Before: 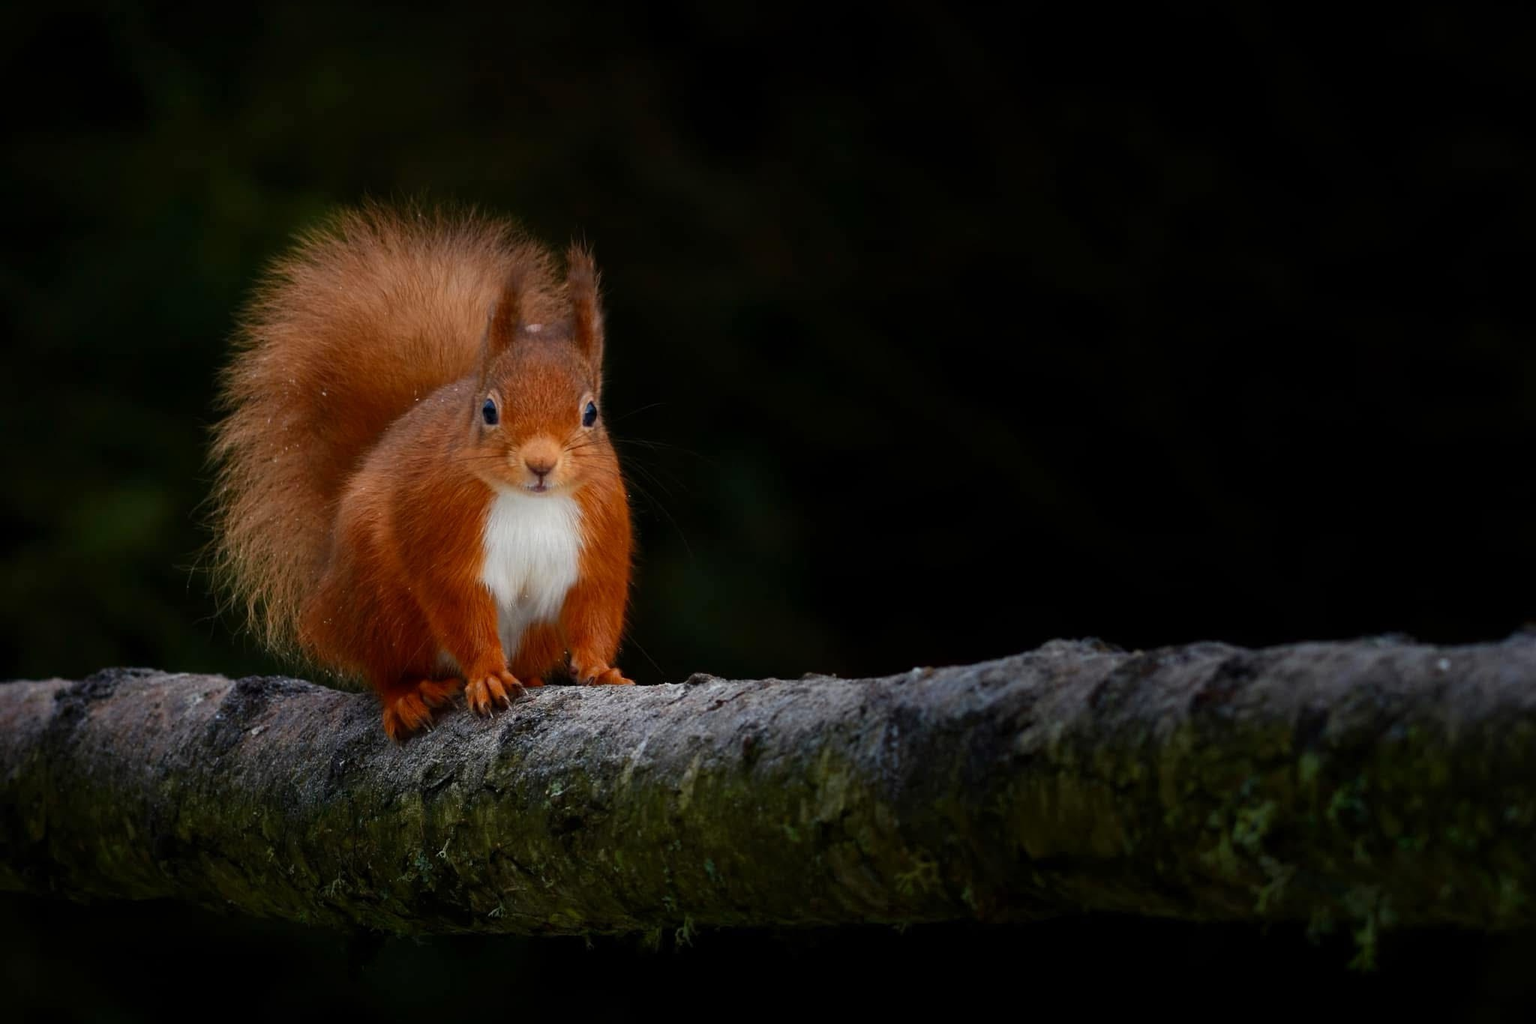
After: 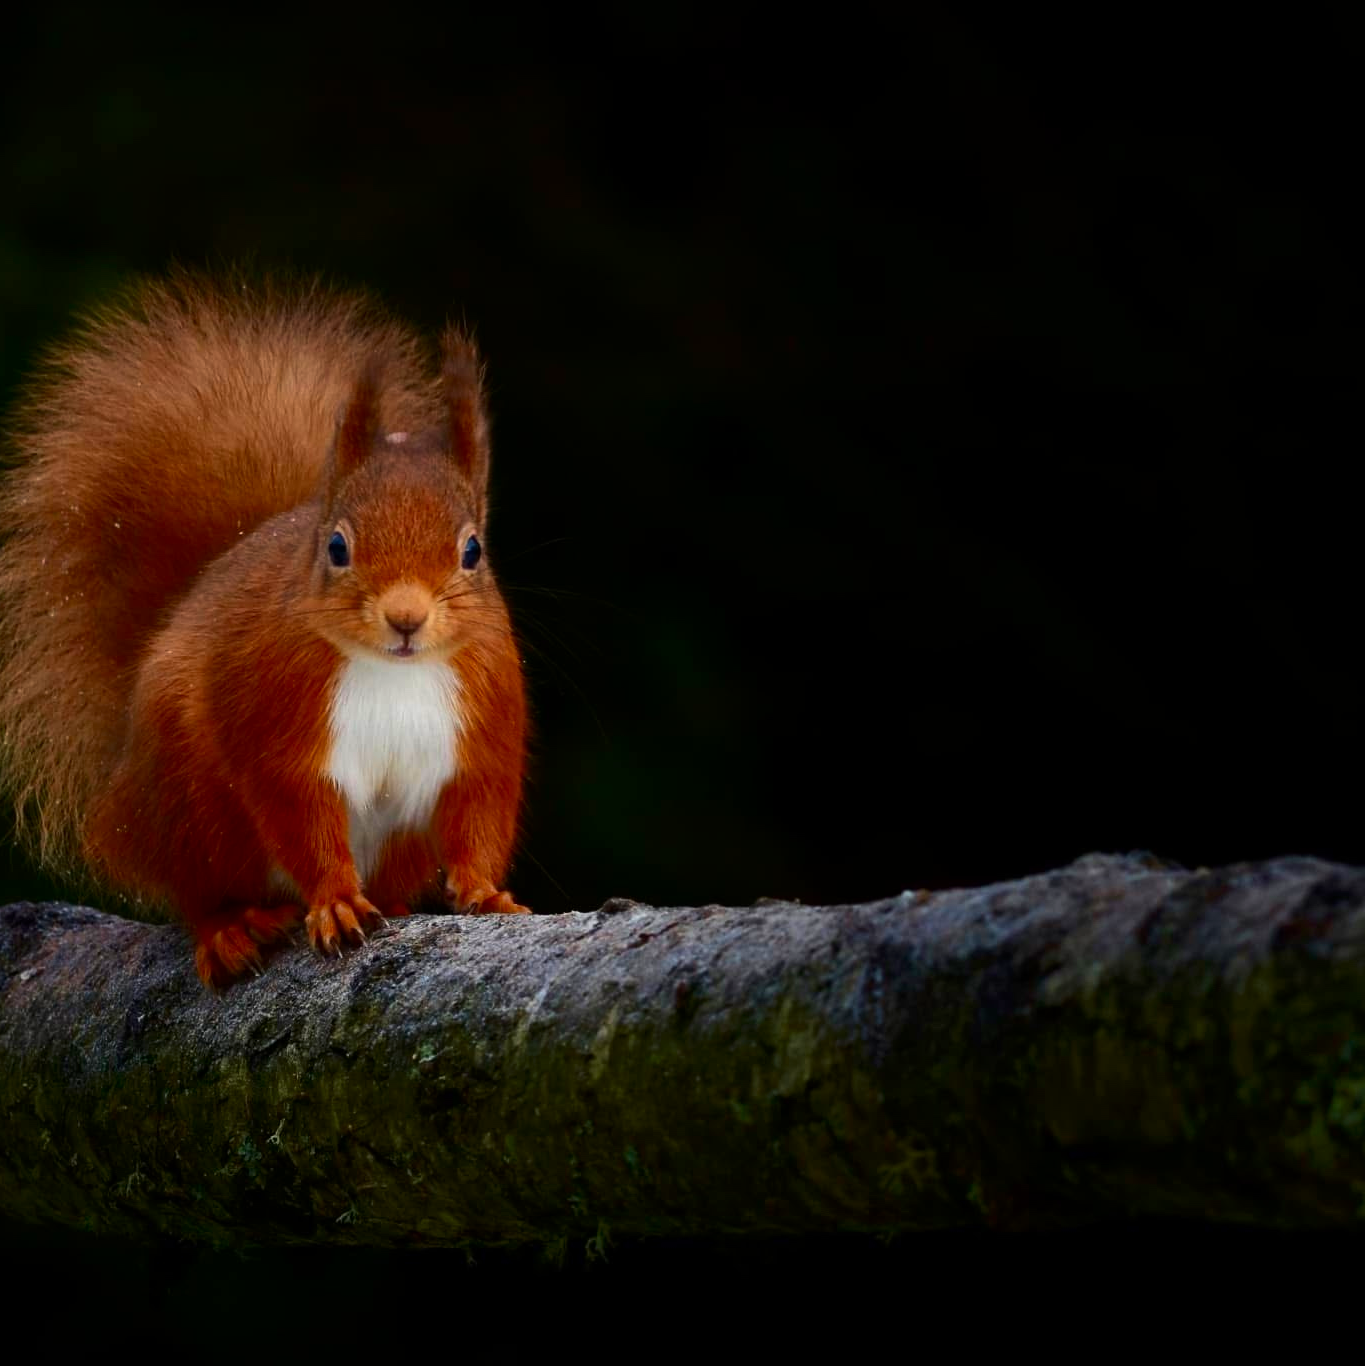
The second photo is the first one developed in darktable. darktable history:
contrast brightness saturation: contrast 0.13, brightness -0.05, saturation 0.16
velvia: on, module defaults
crop: left 15.419%, right 17.914%
